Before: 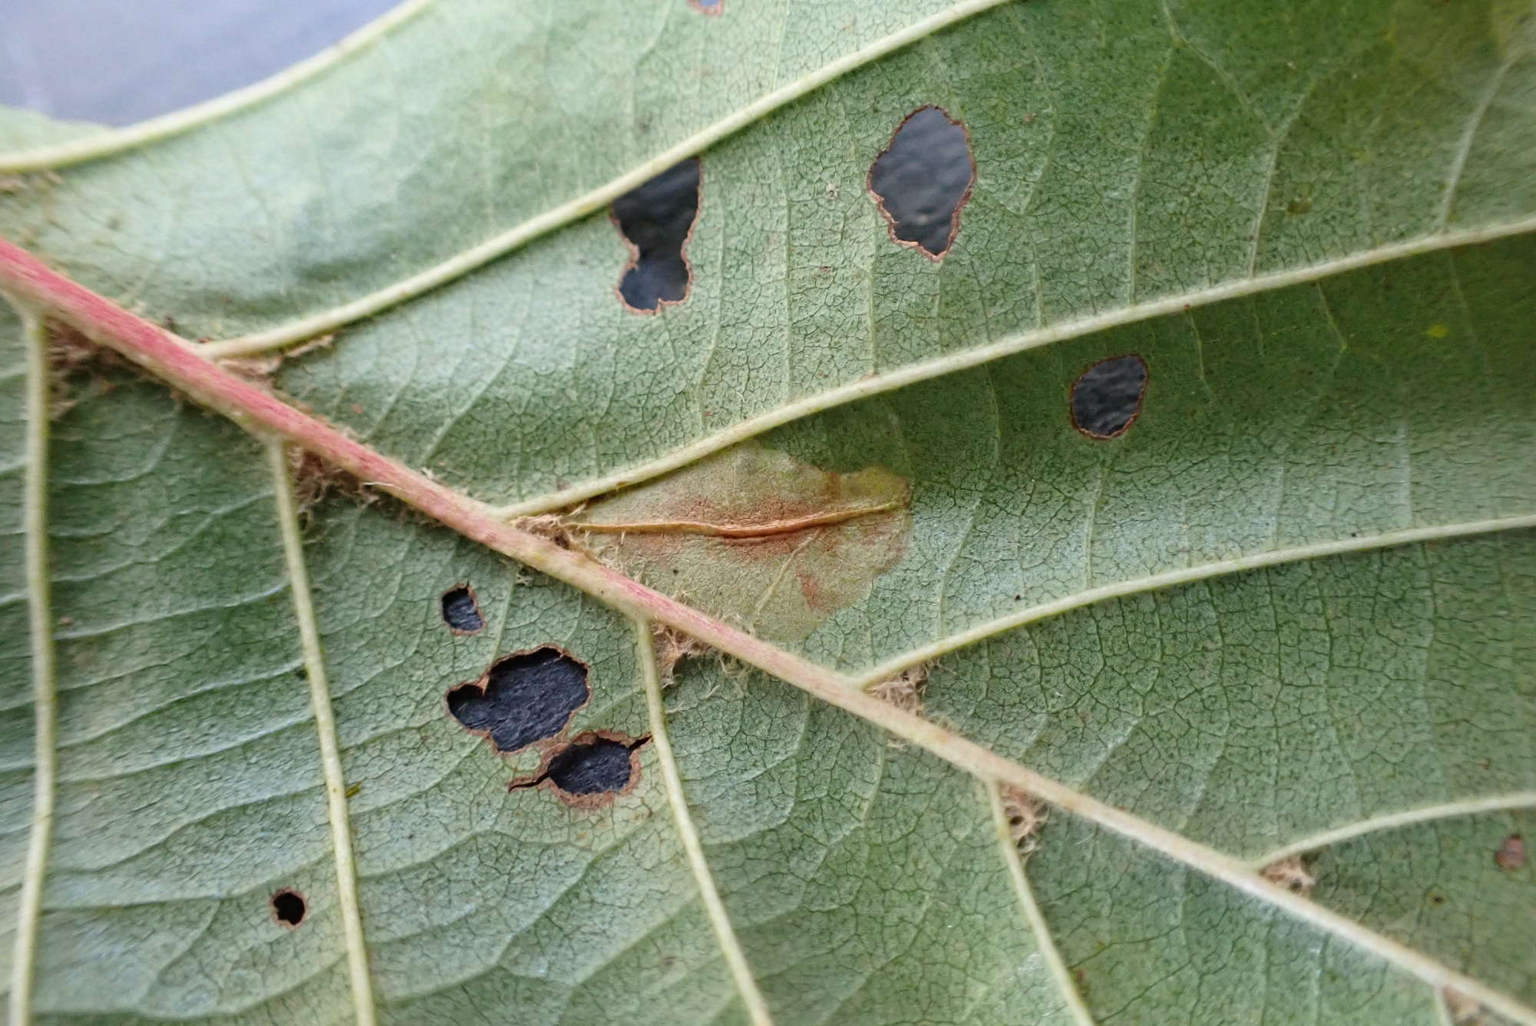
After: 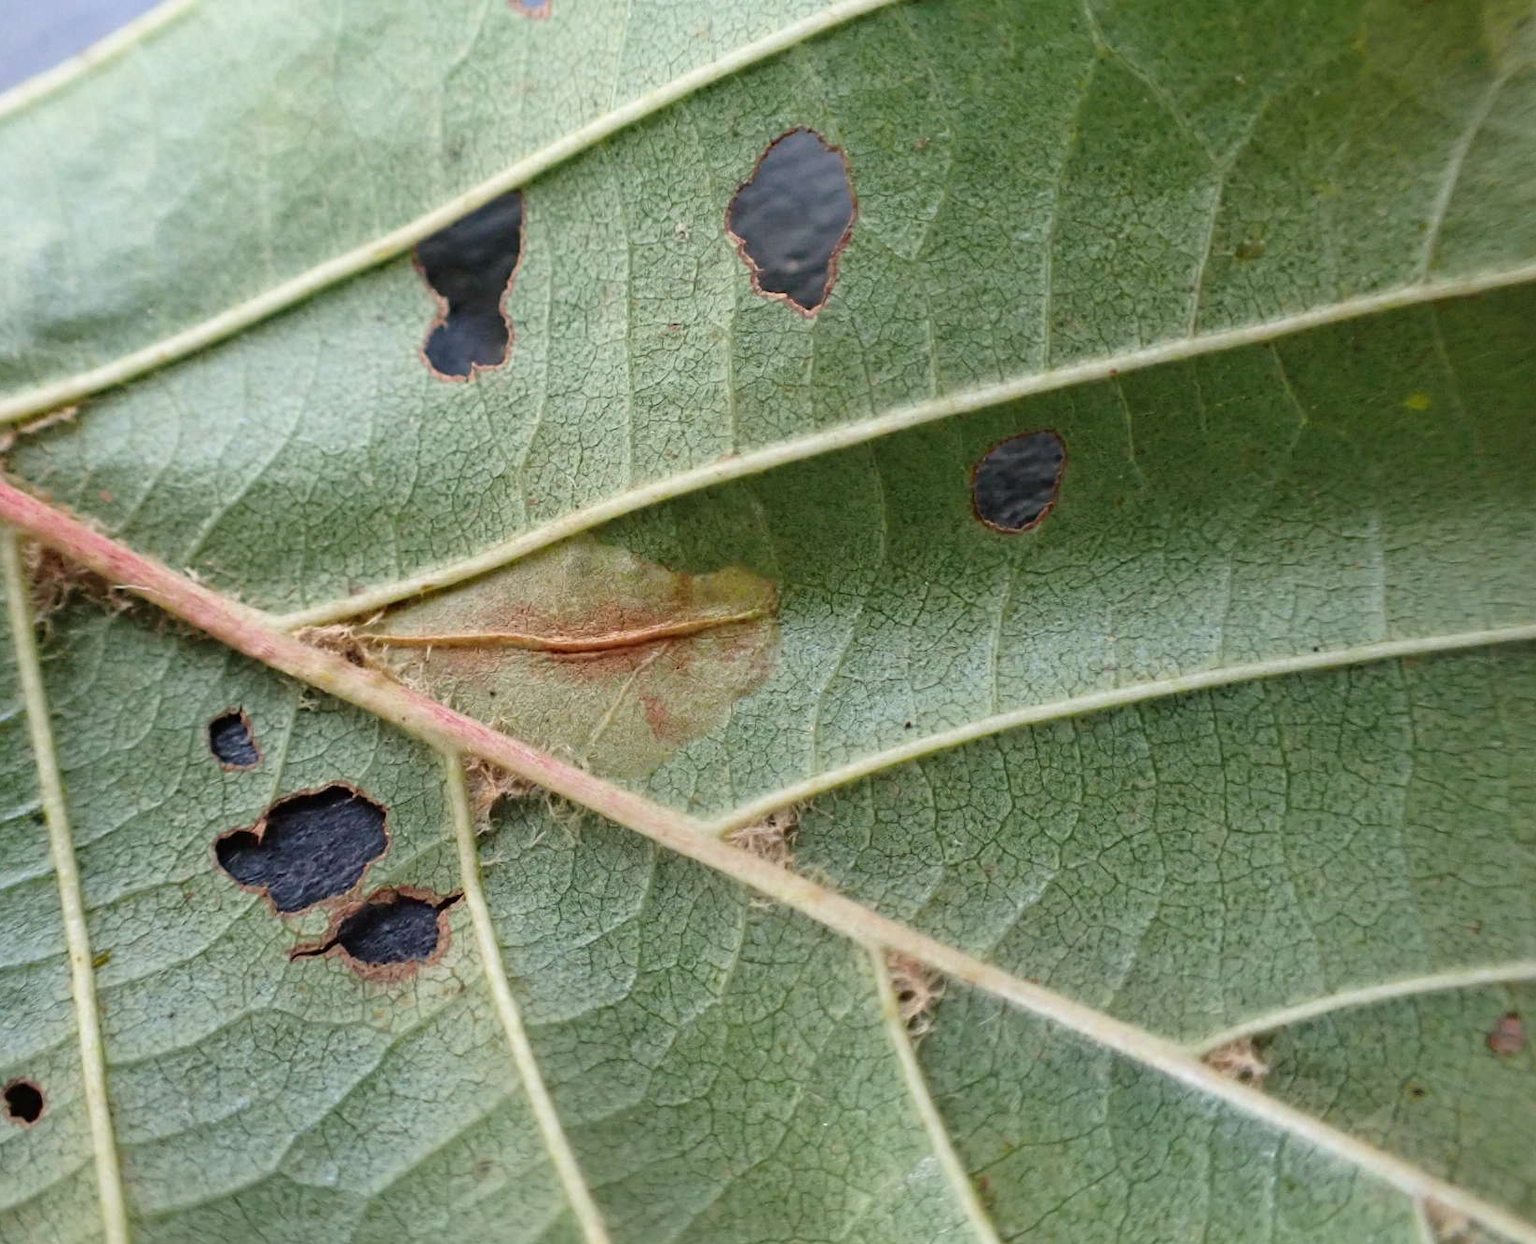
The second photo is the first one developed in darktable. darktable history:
crop: left 17.585%, bottom 0.018%
